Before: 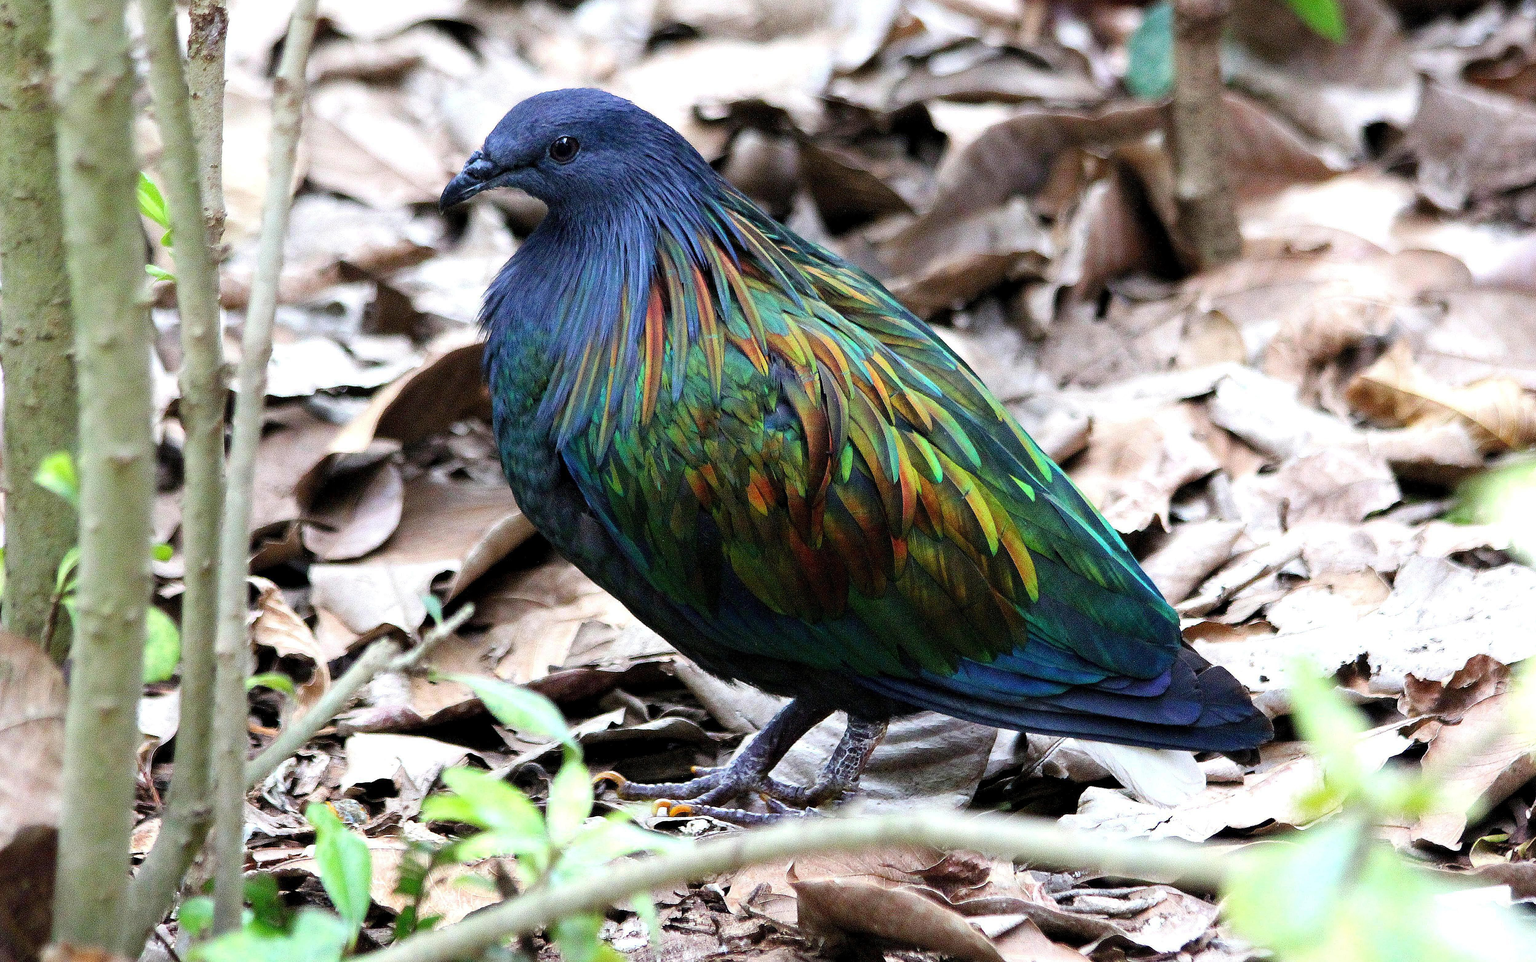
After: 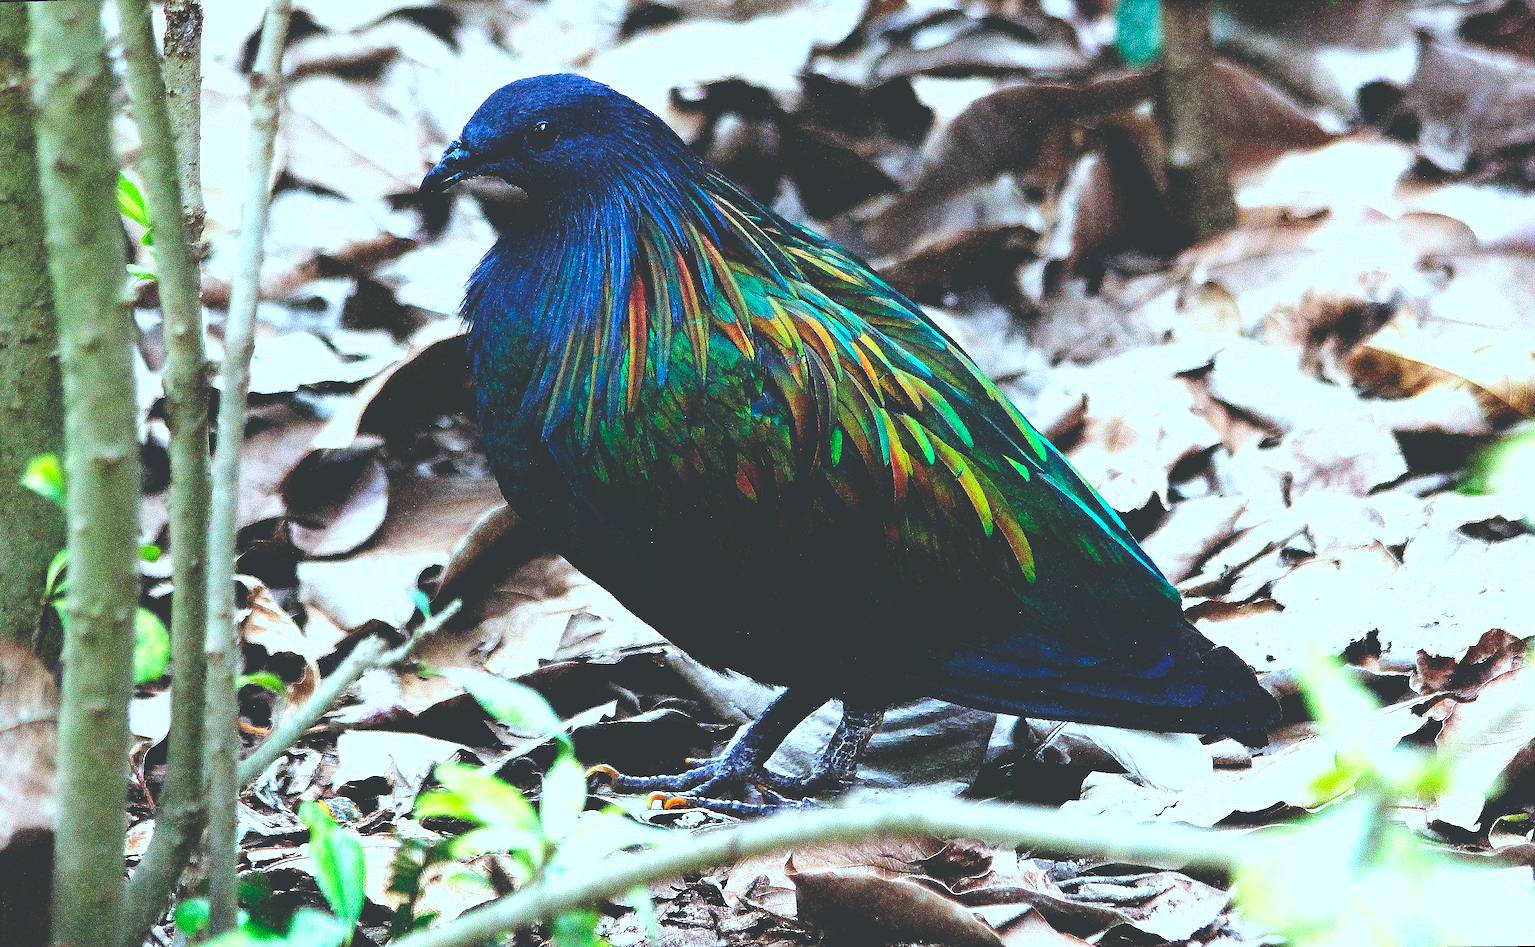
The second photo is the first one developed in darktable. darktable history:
rotate and perspective: rotation -1.32°, lens shift (horizontal) -0.031, crop left 0.015, crop right 0.985, crop top 0.047, crop bottom 0.982
base curve: curves: ch0 [(0, 0.036) (0.083, 0.04) (0.804, 1)], preserve colors none
sharpen: on, module defaults
color correction: highlights a* -10.04, highlights b* -10.37
